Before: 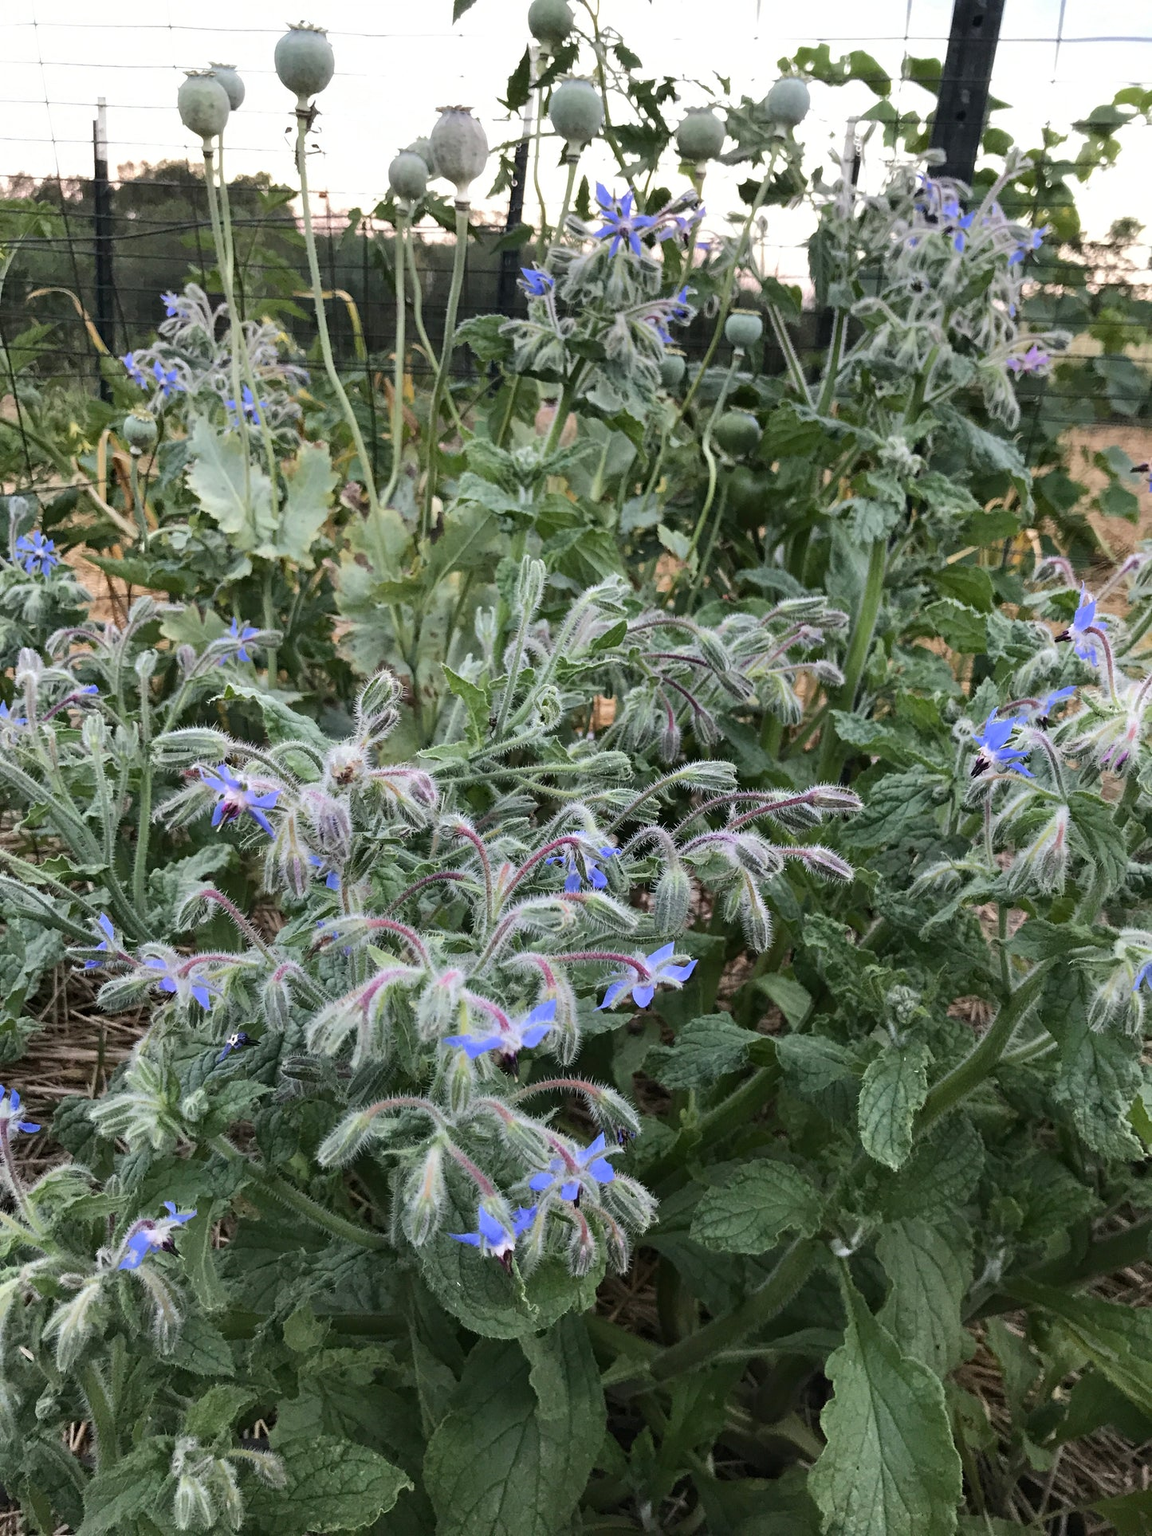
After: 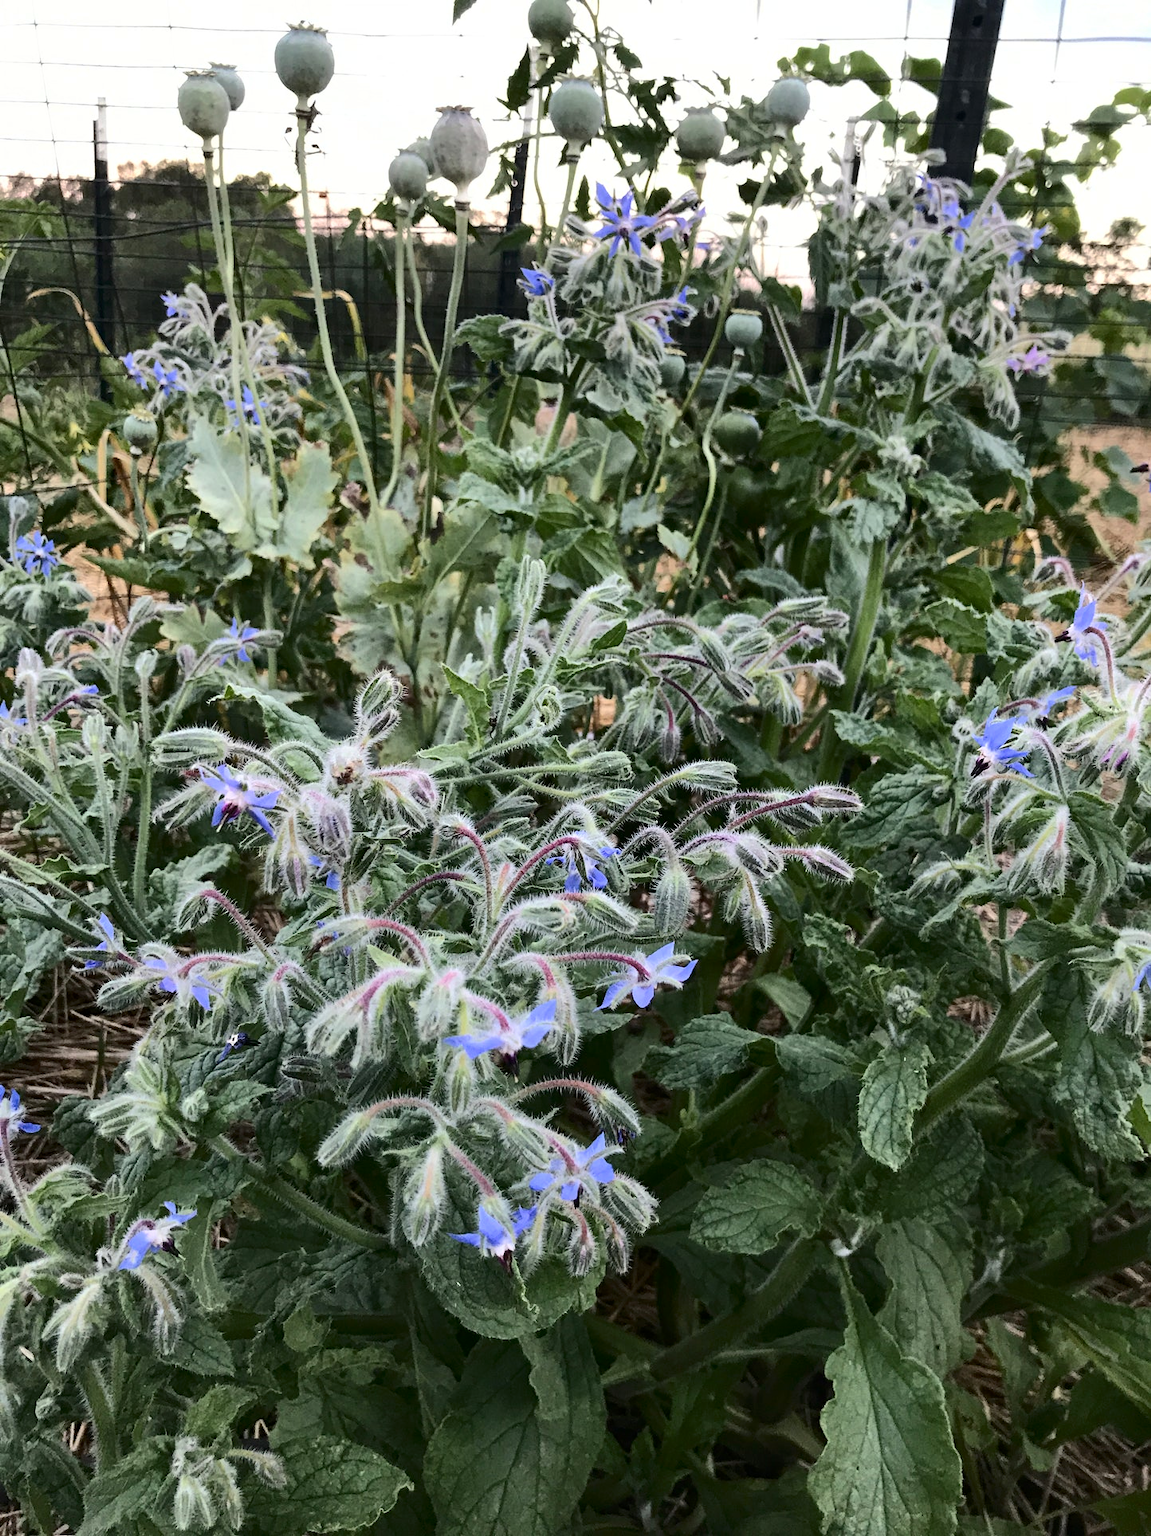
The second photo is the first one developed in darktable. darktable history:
contrast brightness saturation: contrast 0.28
shadows and highlights: shadows 30.15
